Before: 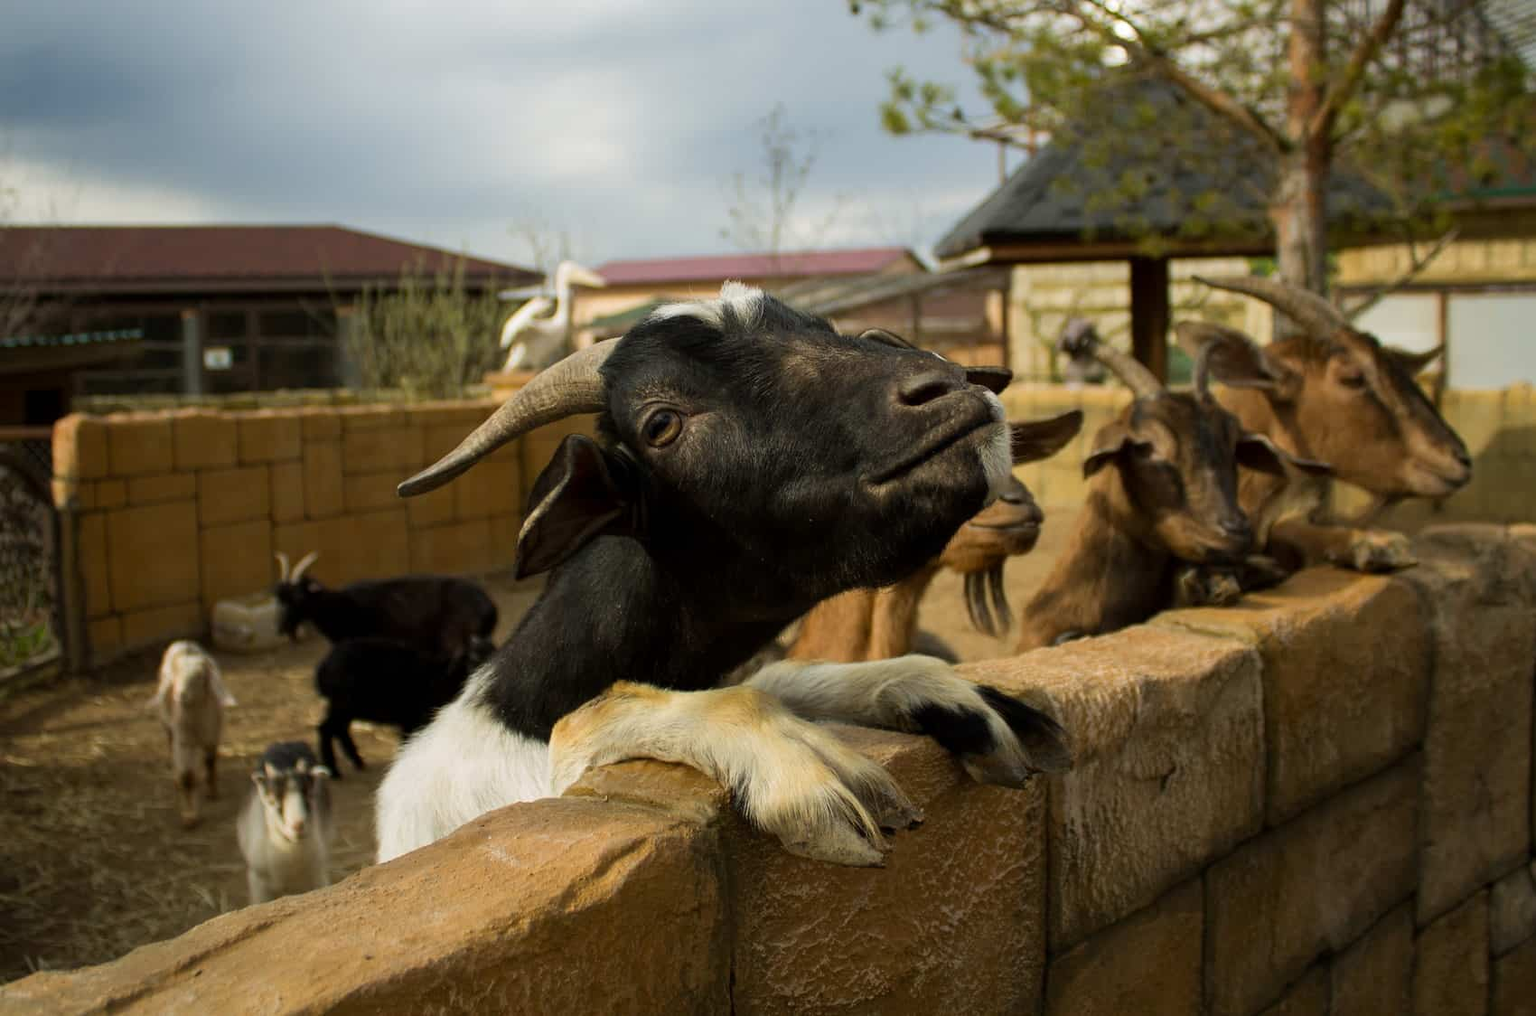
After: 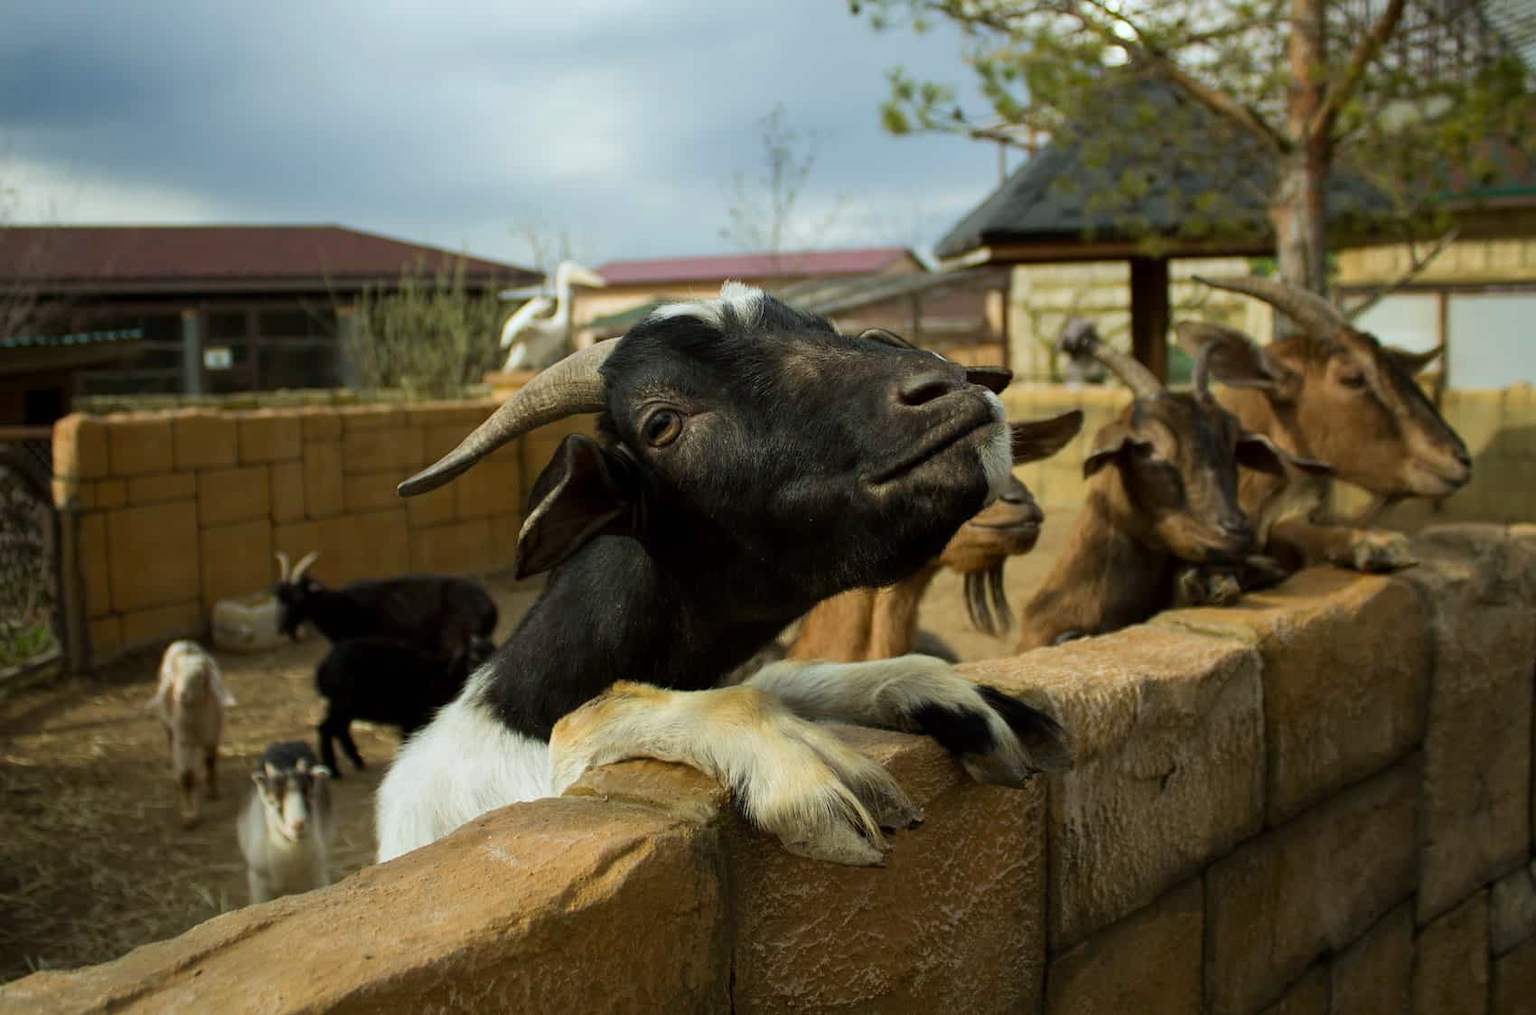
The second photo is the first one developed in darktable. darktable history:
color calibration: illuminant as shot in camera, x 0.359, y 0.363, temperature 4584.36 K
